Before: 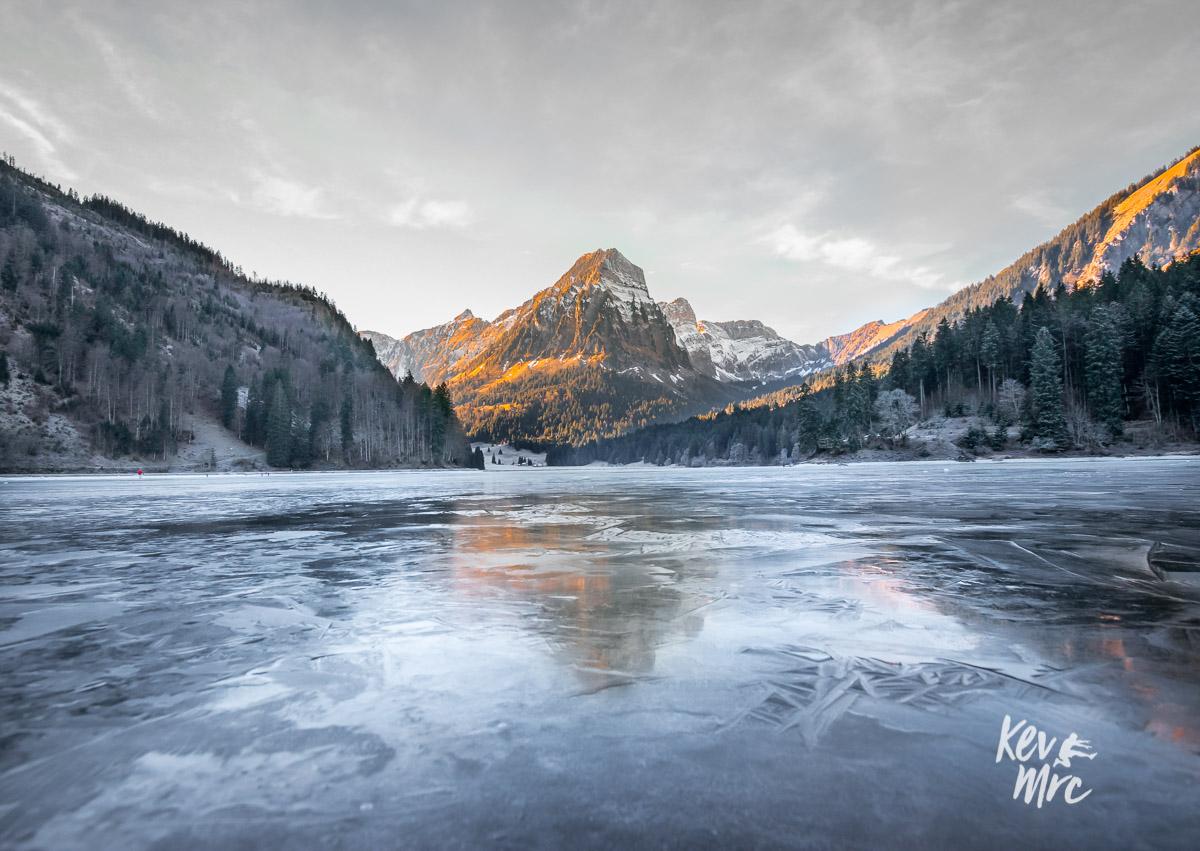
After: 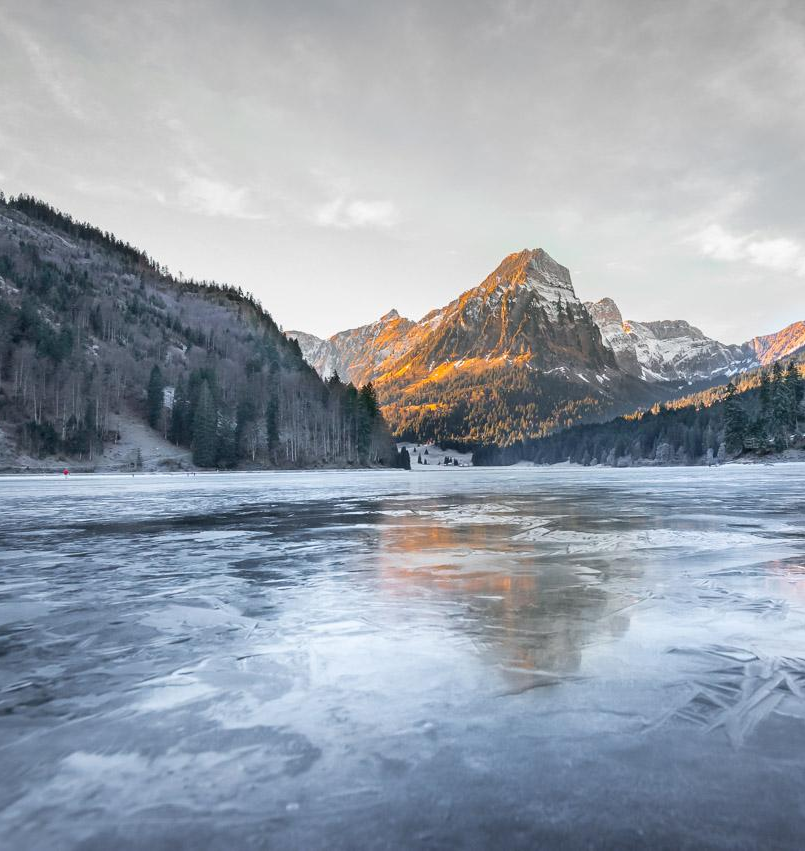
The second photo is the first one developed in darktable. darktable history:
crop and rotate: left 6.186%, right 26.681%
